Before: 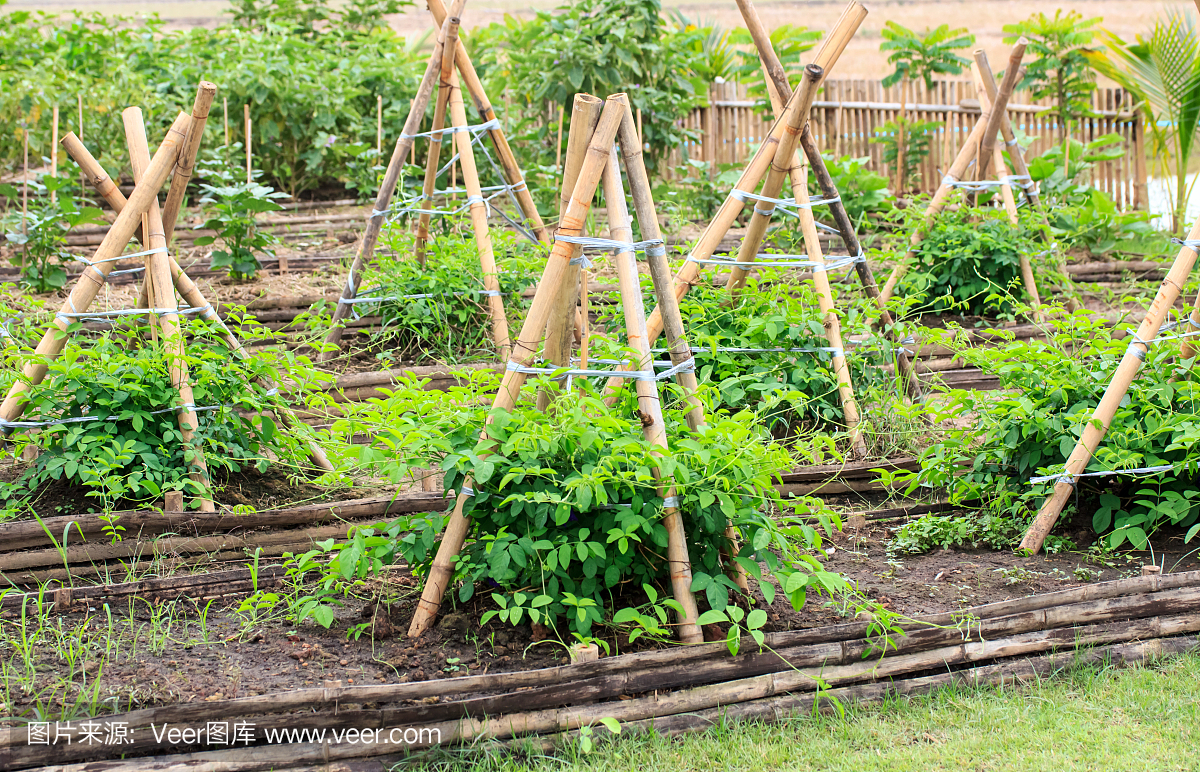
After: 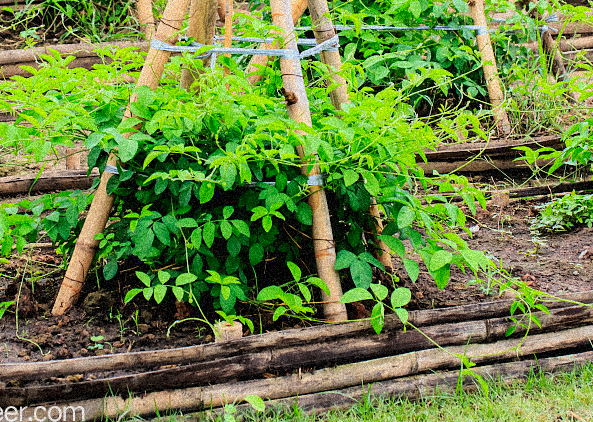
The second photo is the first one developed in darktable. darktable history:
crop: left 29.672%, top 41.786%, right 20.851%, bottom 3.487%
grain: coarseness 46.9 ISO, strength 50.21%, mid-tones bias 0%
contrast brightness saturation: contrast 0.09, saturation 0.28
filmic rgb: black relative exposure -7.75 EV, white relative exposure 4.4 EV, threshold 3 EV, hardness 3.76, latitude 50%, contrast 1.1, color science v5 (2021), contrast in shadows safe, contrast in highlights safe, enable highlight reconstruction true
